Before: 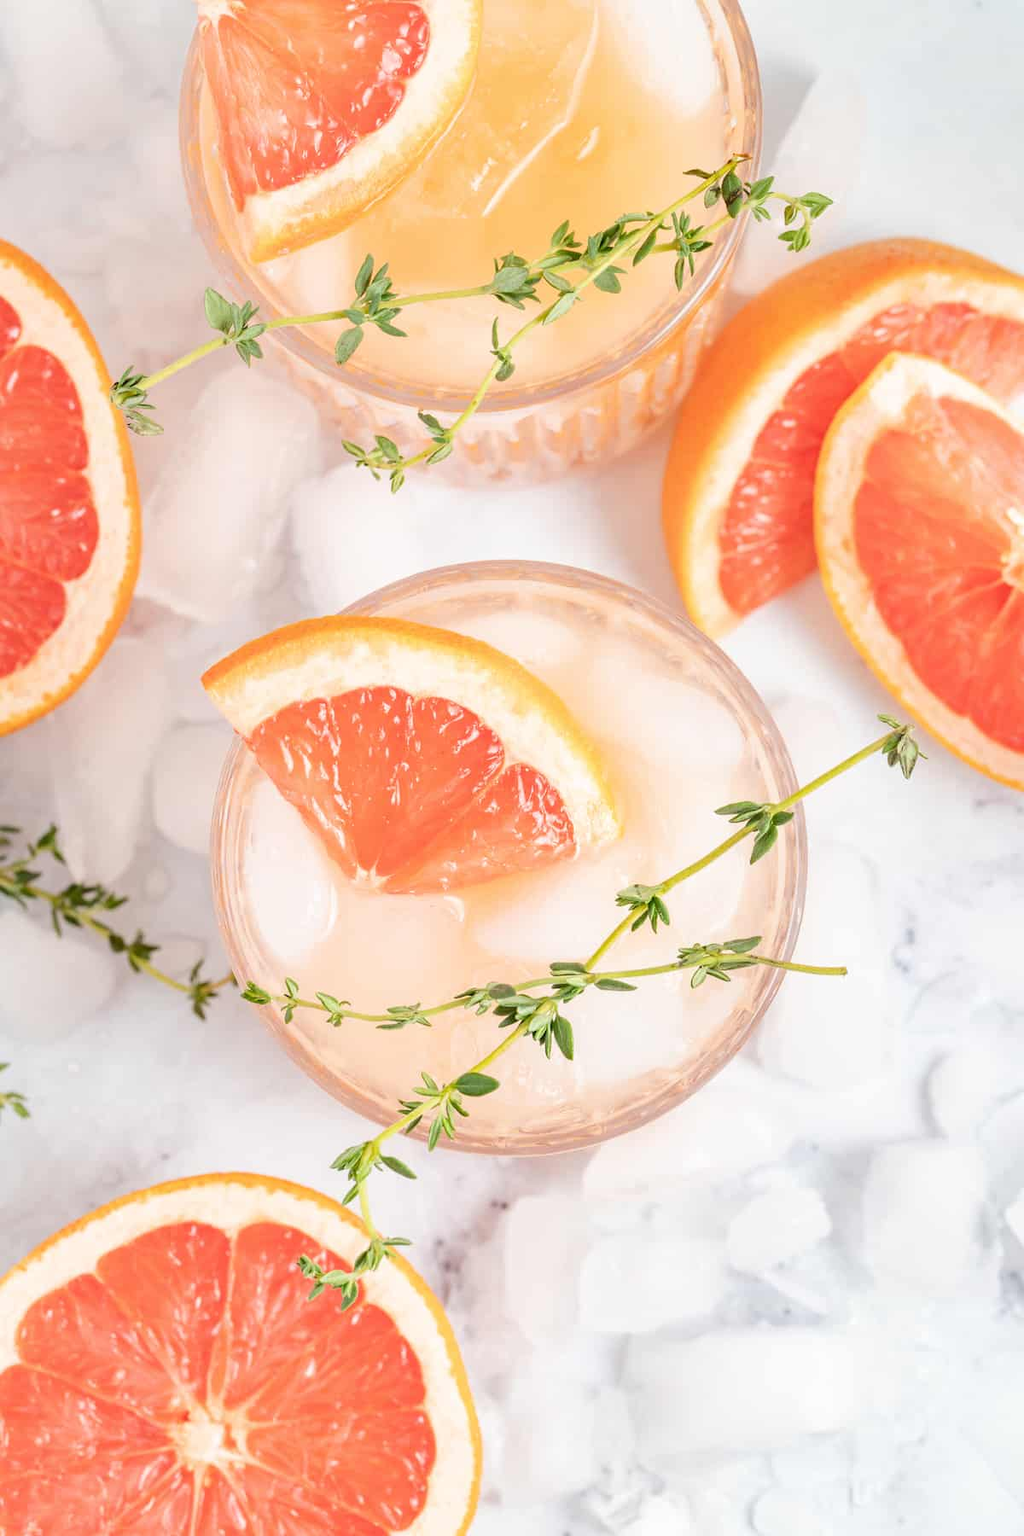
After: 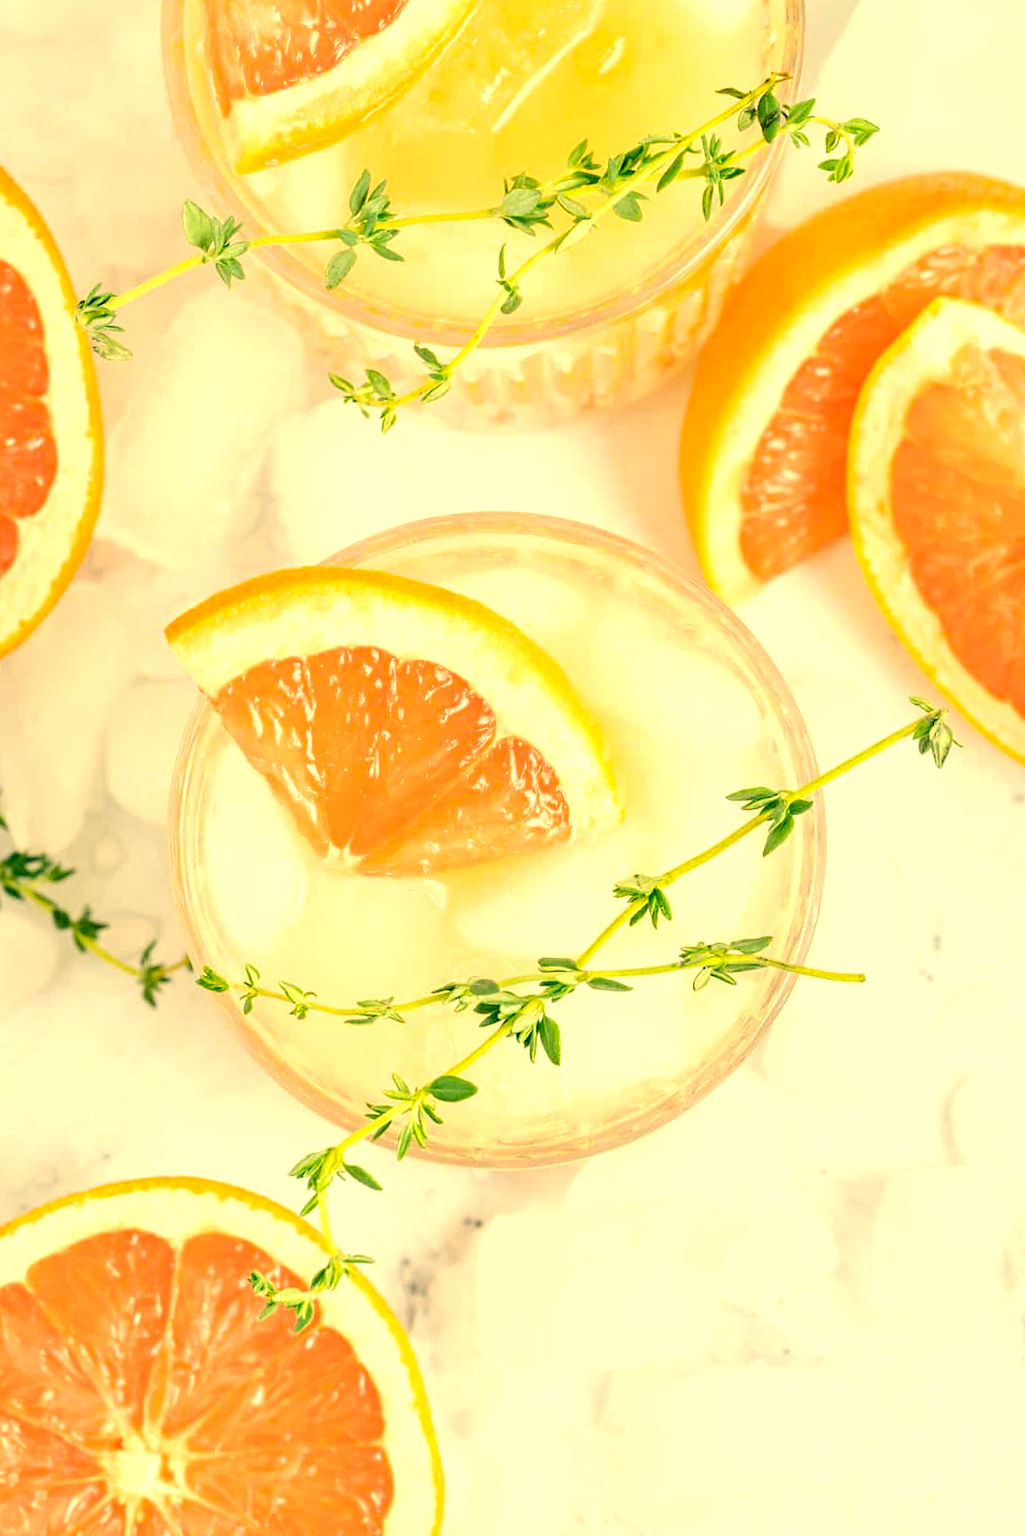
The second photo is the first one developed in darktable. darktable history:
color correction: highlights a* 2.09, highlights b* 34.59, shadows a* -37.43, shadows b* -5.93
crop and rotate: angle -2°, left 3.157%, top 4.048%, right 1.366%, bottom 0.627%
tone equalizer: -8 EV -0.428 EV, -7 EV -0.421 EV, -6 EV -0.351 EV, -5 EV -0.196 EV, -3 EV 0.229 EV, -2 EV 0.318 EV, -1 EV 0.373 EV, +0 EV 0.442 EV, smoothing 1
